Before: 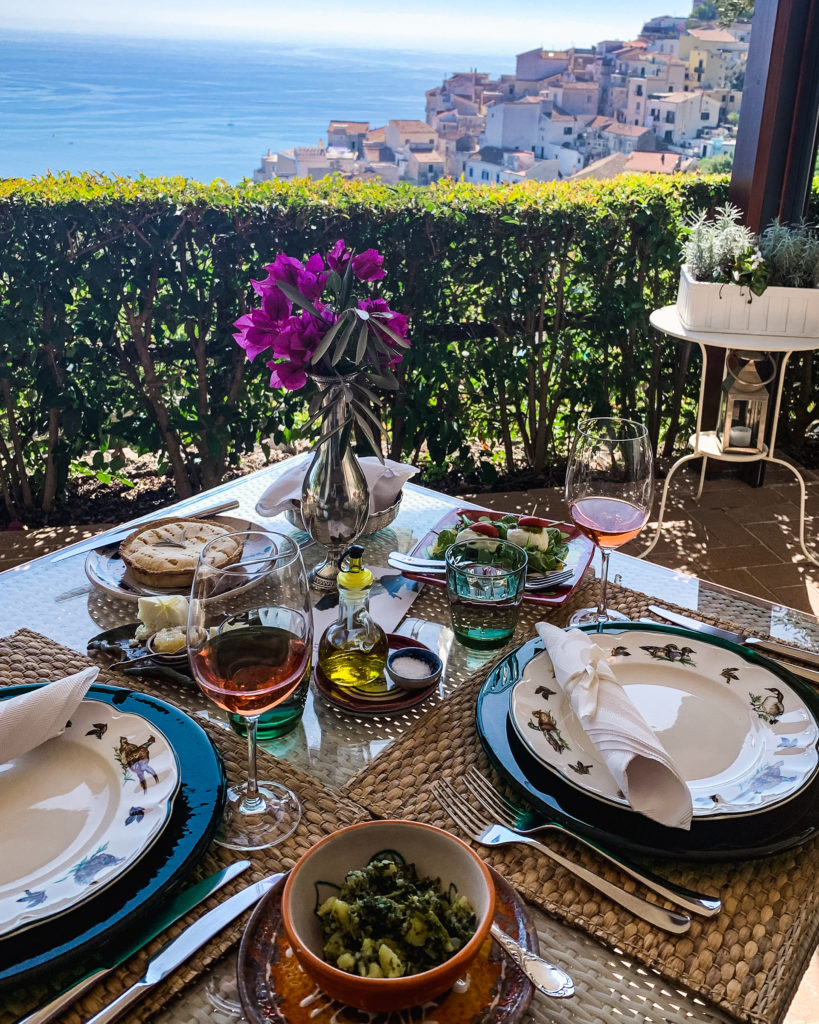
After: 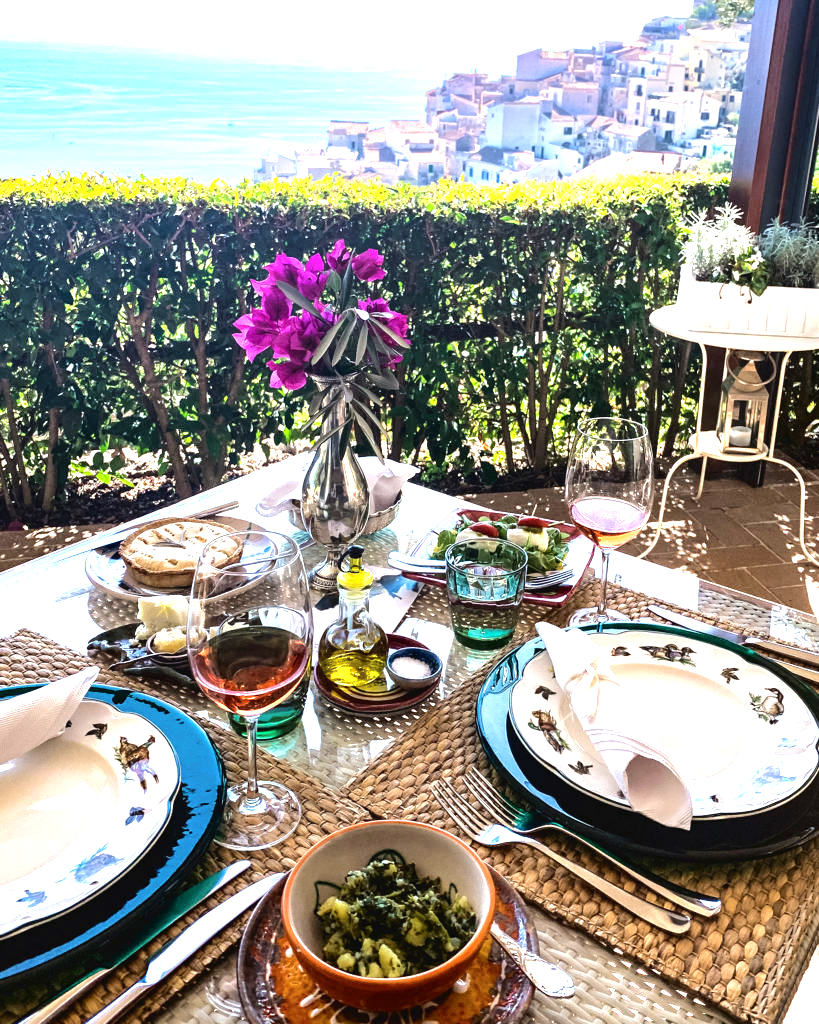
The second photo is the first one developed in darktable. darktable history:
exposure: black level correction 0, exposure 1.461 EV, compensate exposure bias true, compensate highlight preservation false
tone curve: curves: ch0 [(0, 0) (0.003, 0.012) (0.011, 0.014) (0.025, 0.02) (0.044, 0.034) (0.069, 0.047) (0.1, 0.063) (0.136, 0.086) (0.177, 0.131) (0.224, 0.183) (0.277, 0.243) (0.335, 0.317) (0.399, 0.403) (0.468, 0.488) (0.543, 0.573) (0.623, 0.649) (0.709, 0.718) (0.801, 0.795) (0.898, 0.872) (1, 1)], color space Lab, independent channels, preserve colors none
